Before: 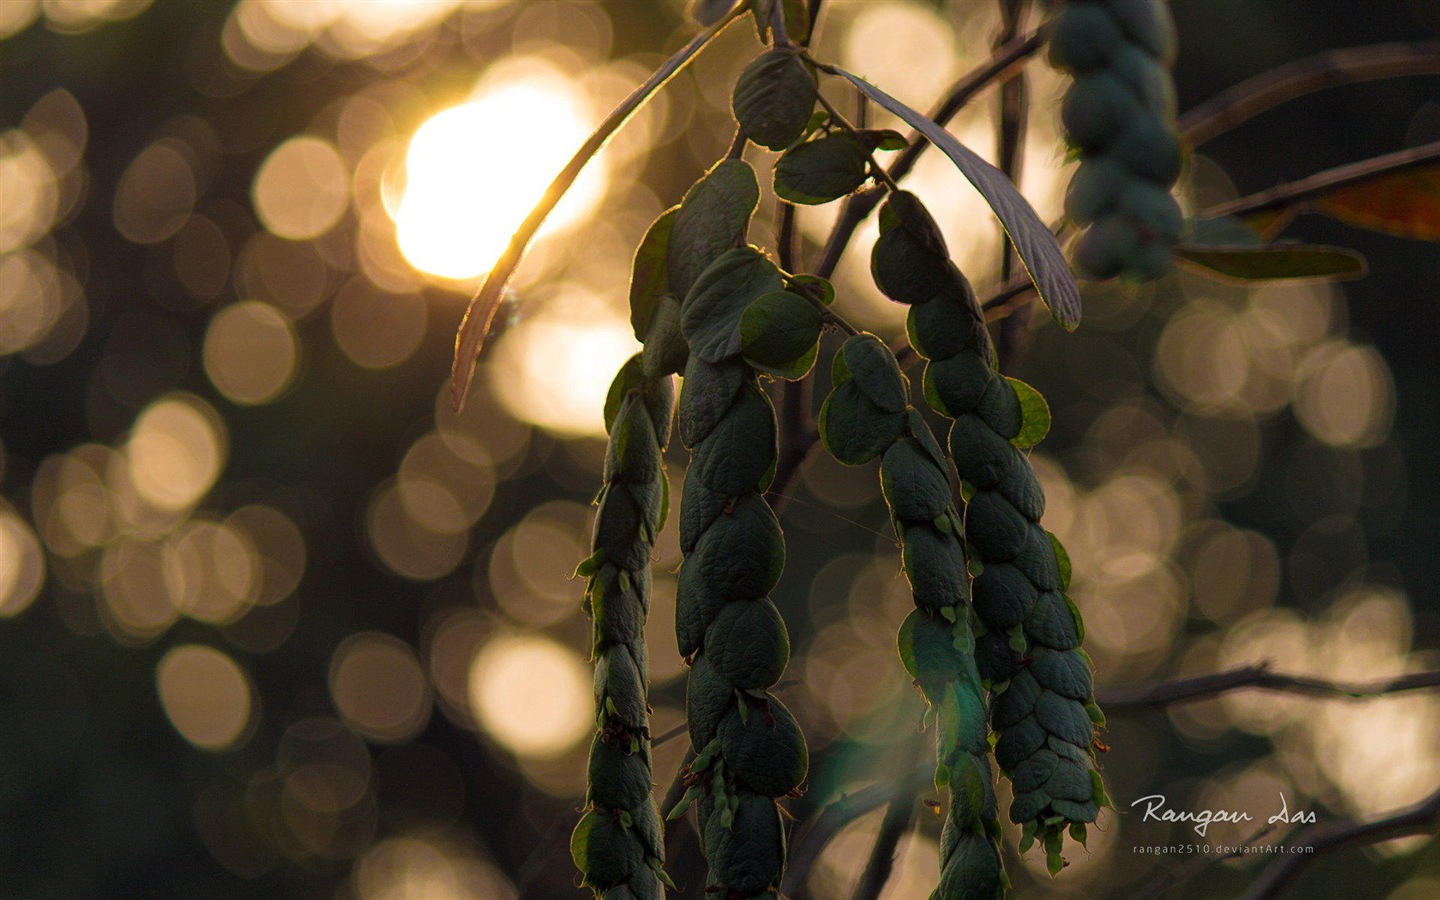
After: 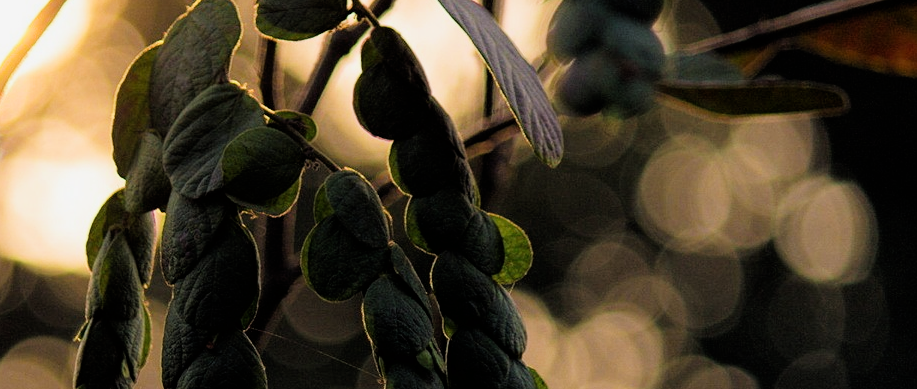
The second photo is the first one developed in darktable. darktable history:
crop: left 36.005%, top 18.293%, right 0.31%, bottom 38.444%
exposure: black level correction 0, exposure 0.7 EV, compensate exposure bias true, compensate highlight preservation false
filmic rgb: black relative exposure -5 EV, hardness 2.88, contrast 1.2
